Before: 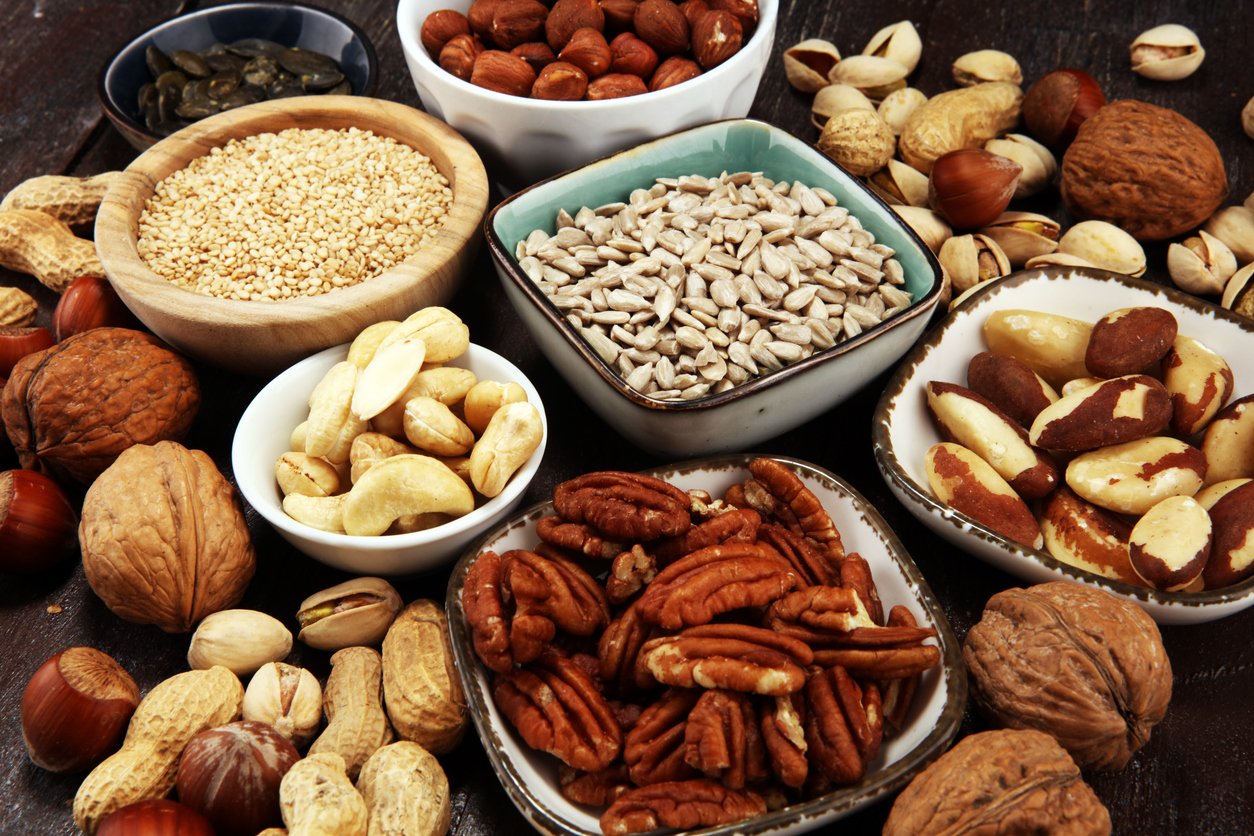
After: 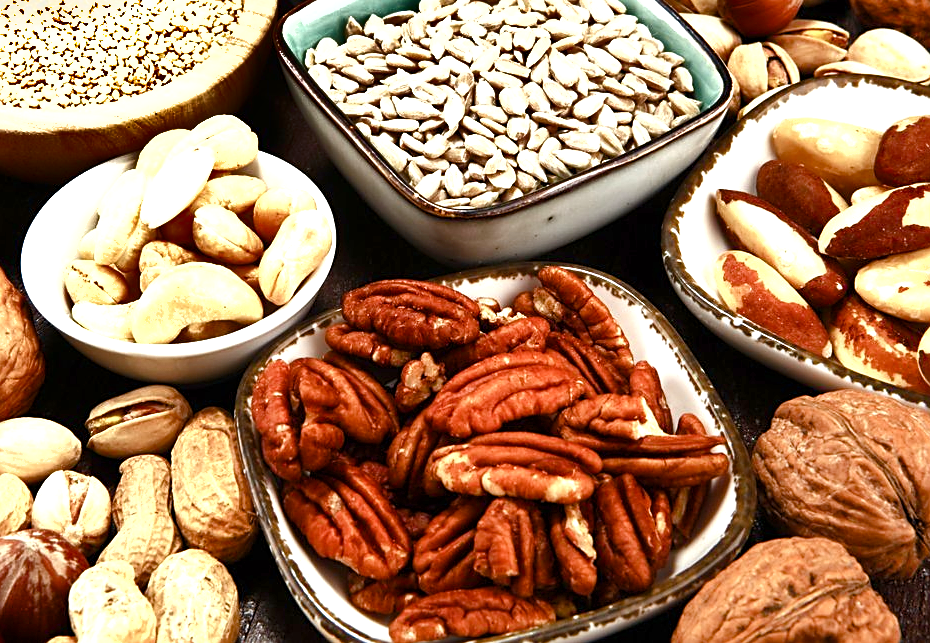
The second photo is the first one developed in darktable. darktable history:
sharpen: on, module defaults
exposure: exposure 1 EV, compensate exposure bias true, compensate highlight preservation false
shadows and highlights: radius 109.02, shadows 41.12, highlights -72.3, low approximation 0.01, soften with gaussian
crop: left 16.843%, top 22.979%, right 8.927%
color balance rgb: perceptual saturation grading › global saturation 20%, perceptual saturation grading › highlights -49.037%, perceptual saturation grading › shadows 24.761%, global vibrance 20%
